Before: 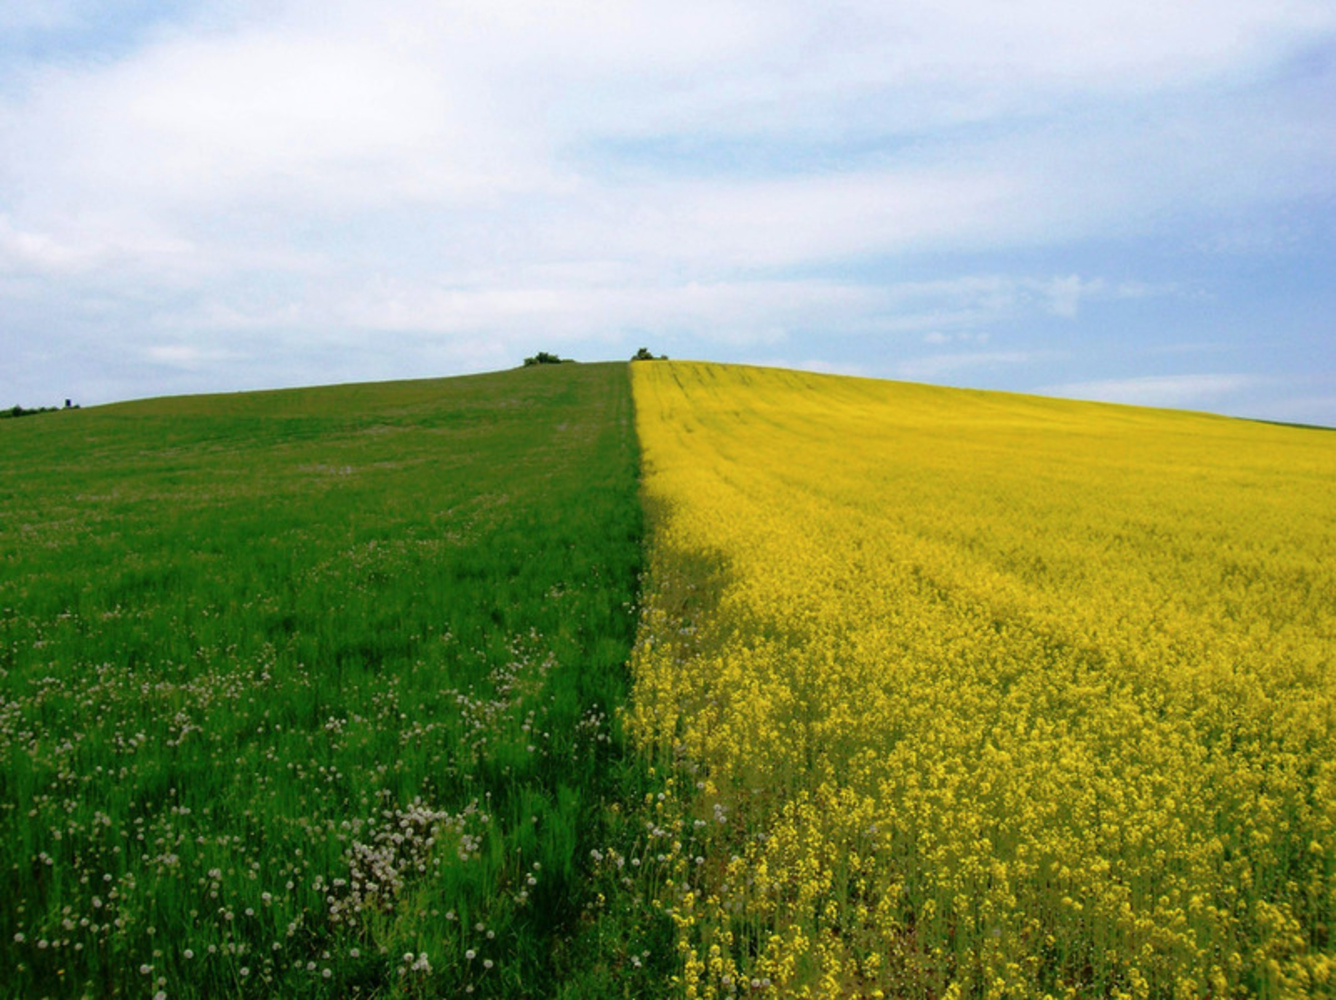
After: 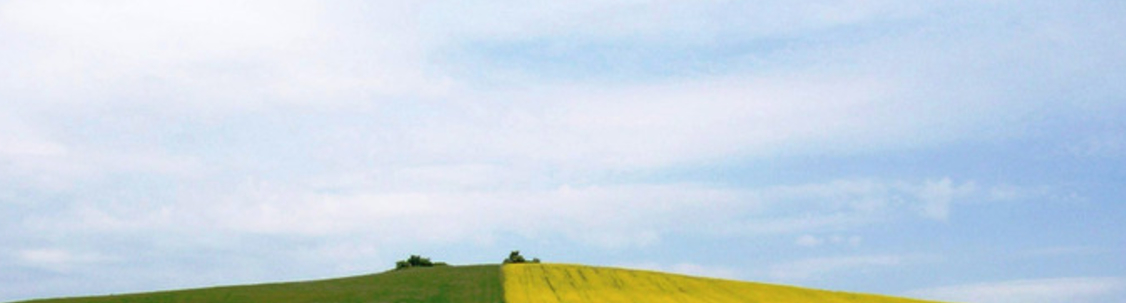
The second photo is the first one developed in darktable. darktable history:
crop and rotate: left 9.65%, top 9.728%, right 6.047%, bottom 59.946%
